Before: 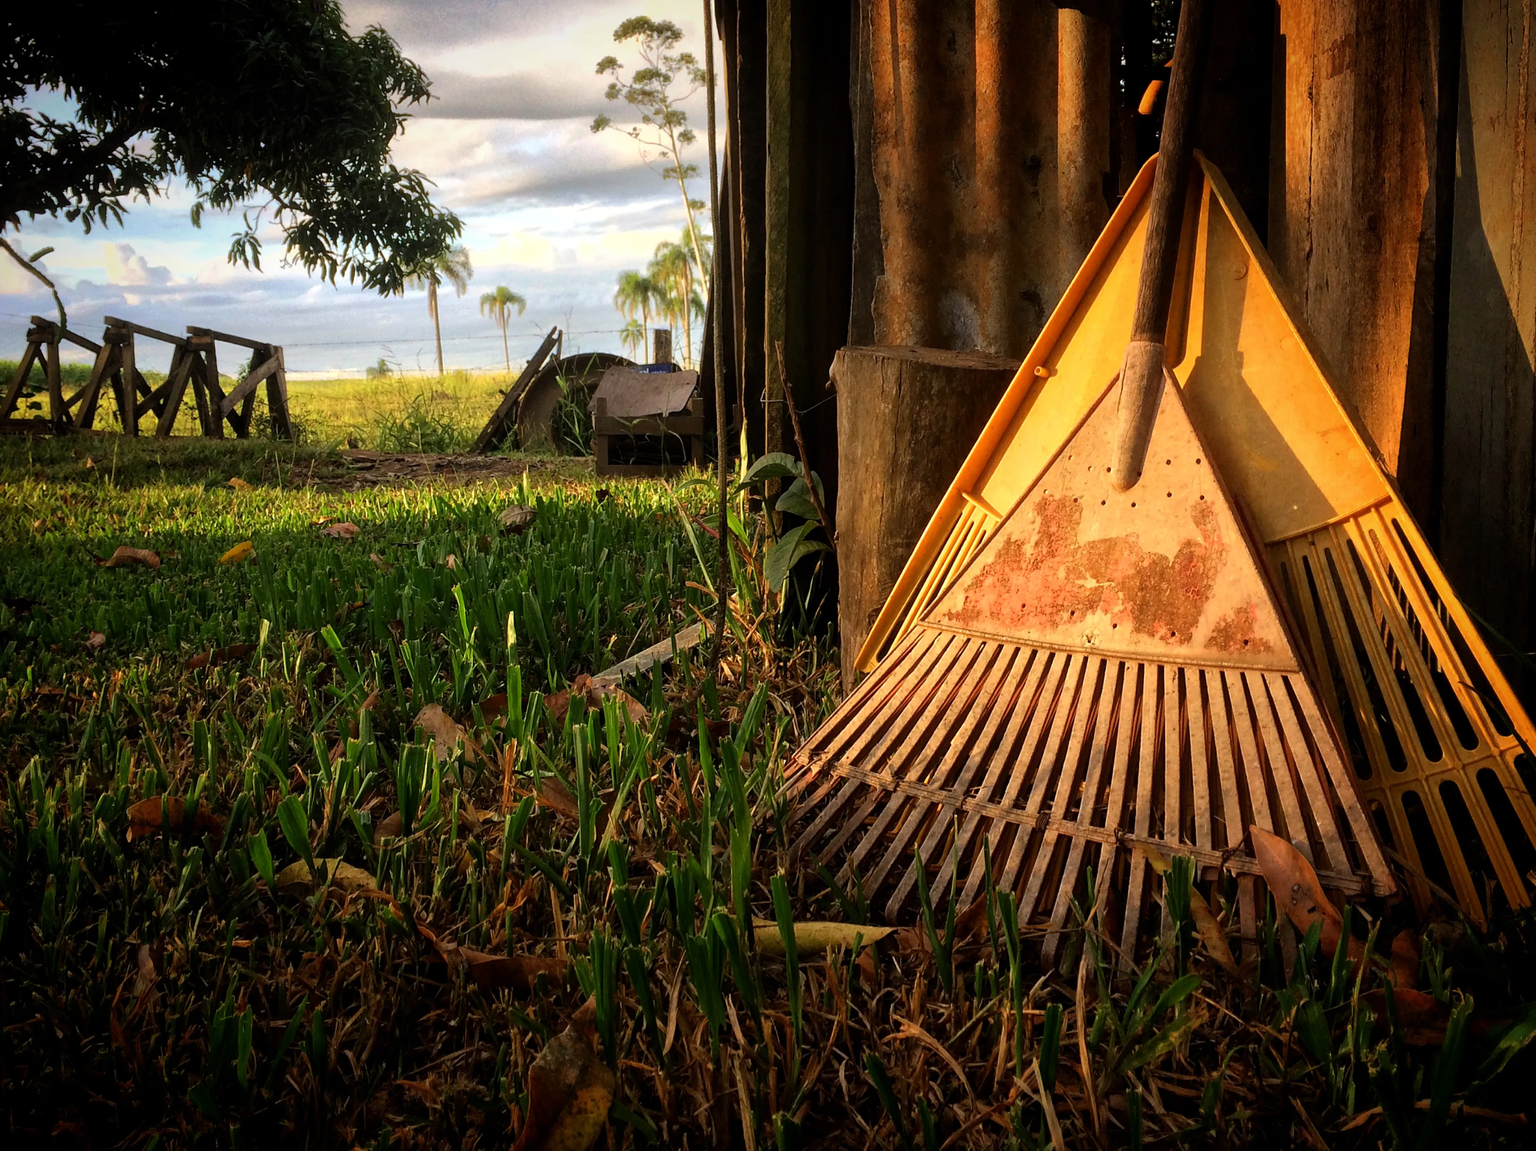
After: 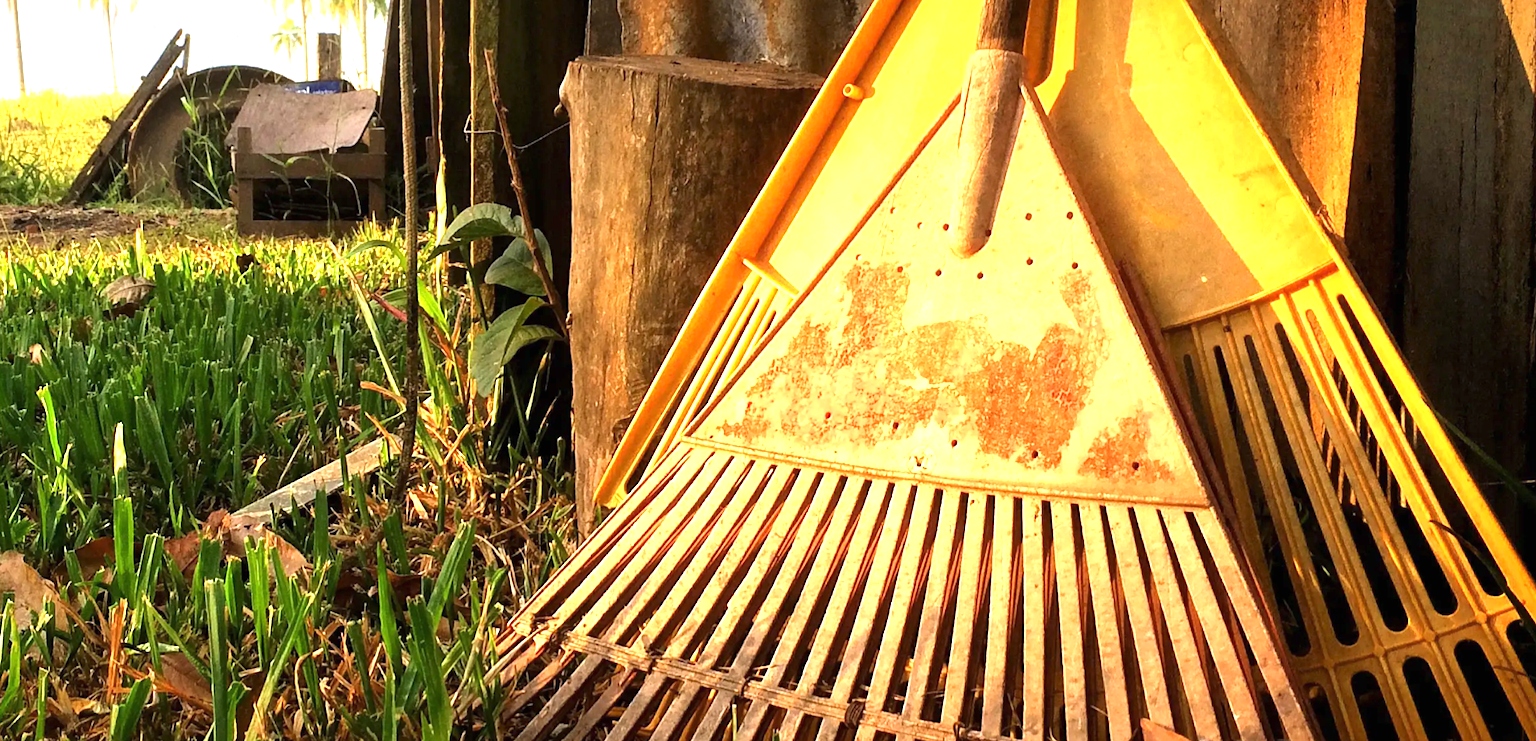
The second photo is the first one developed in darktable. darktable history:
exposure: black level correction 0, exposure 1.504 EV, compensate highlight preservation false
crop and rotate: left 27.696%, top 26.588%, bottom 26.836%
